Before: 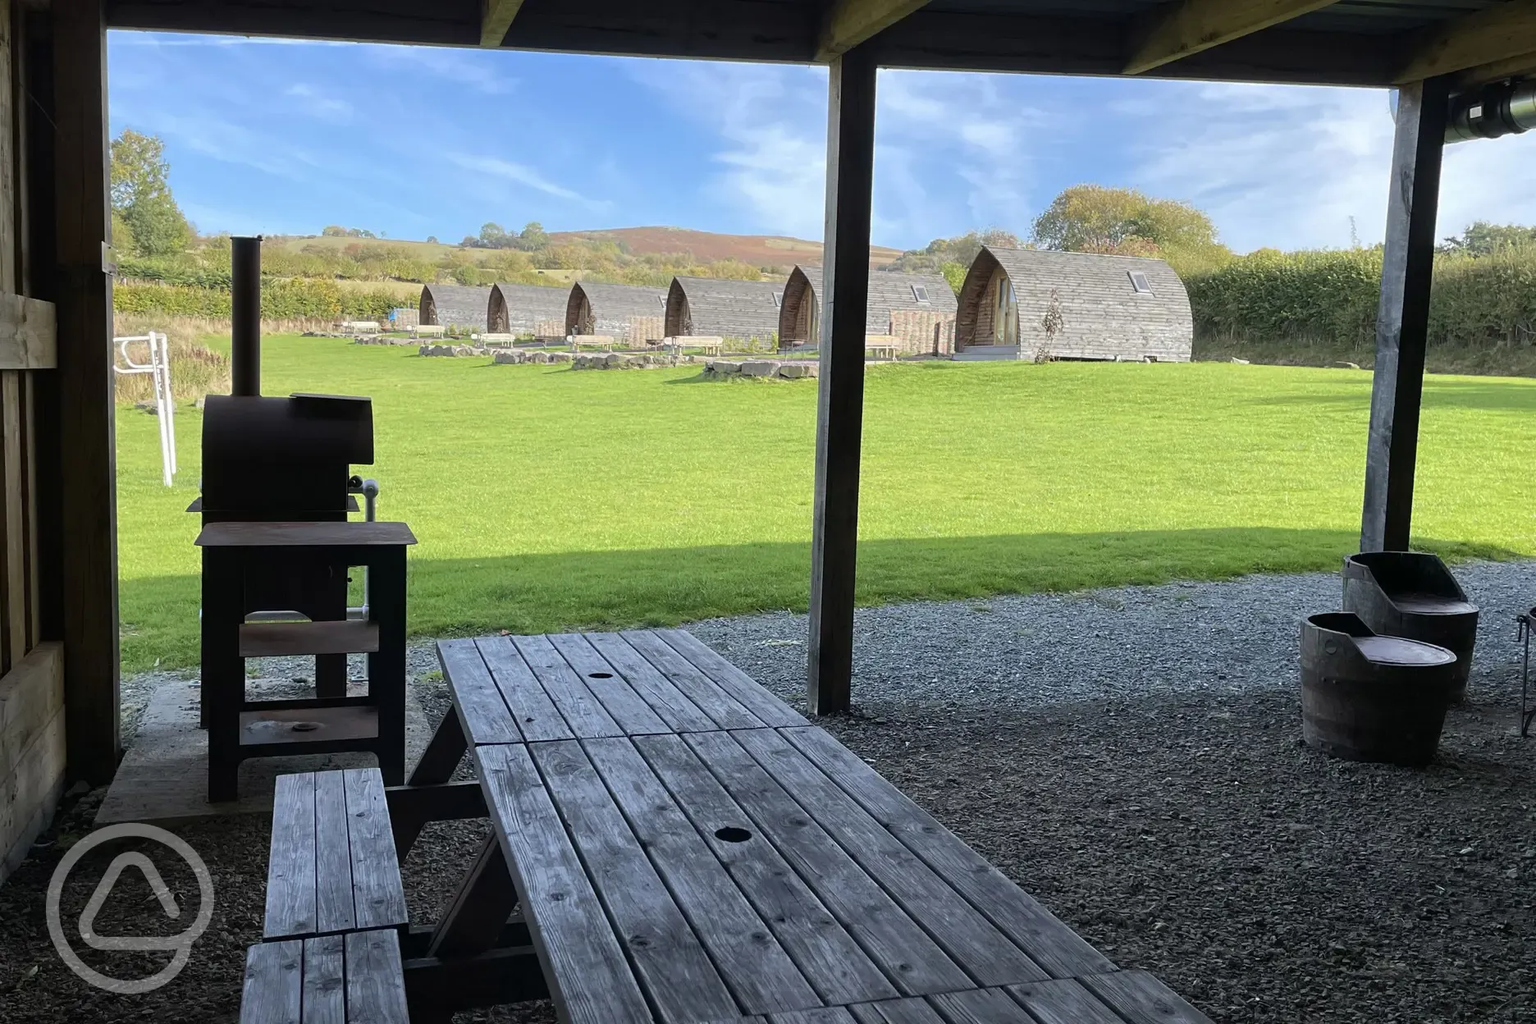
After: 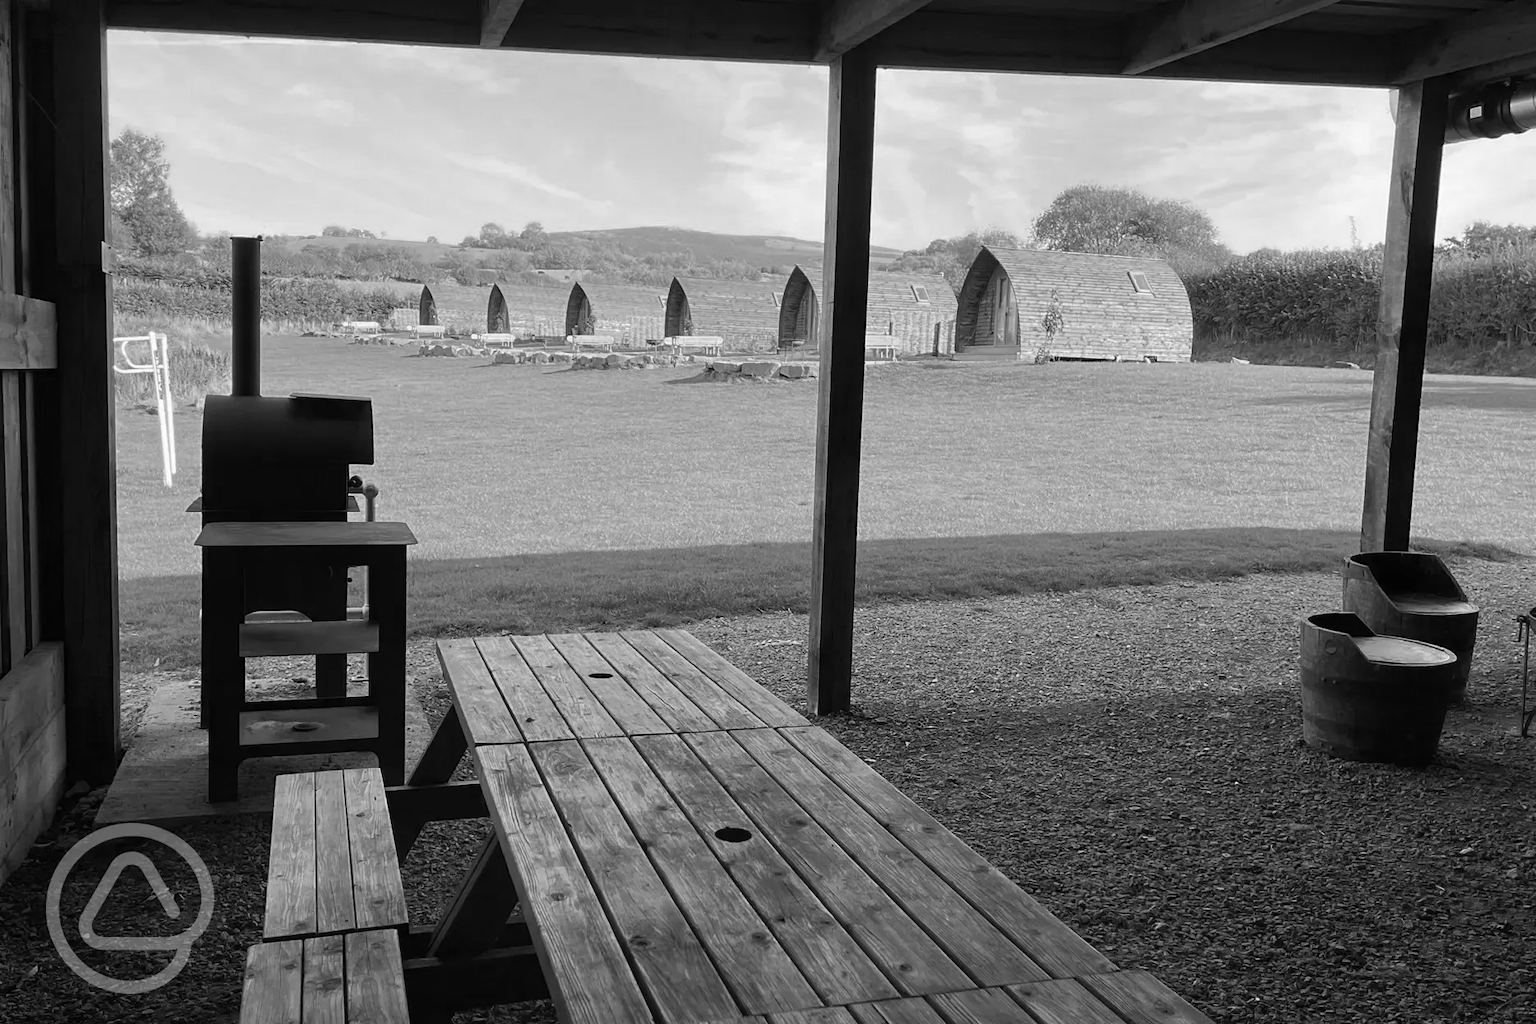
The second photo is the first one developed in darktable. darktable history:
color calibration: output gray [0.253, 0.26, 0.487, 0], illuminant custom, x 0.368, y 0.373, temperature 4333.27 K
